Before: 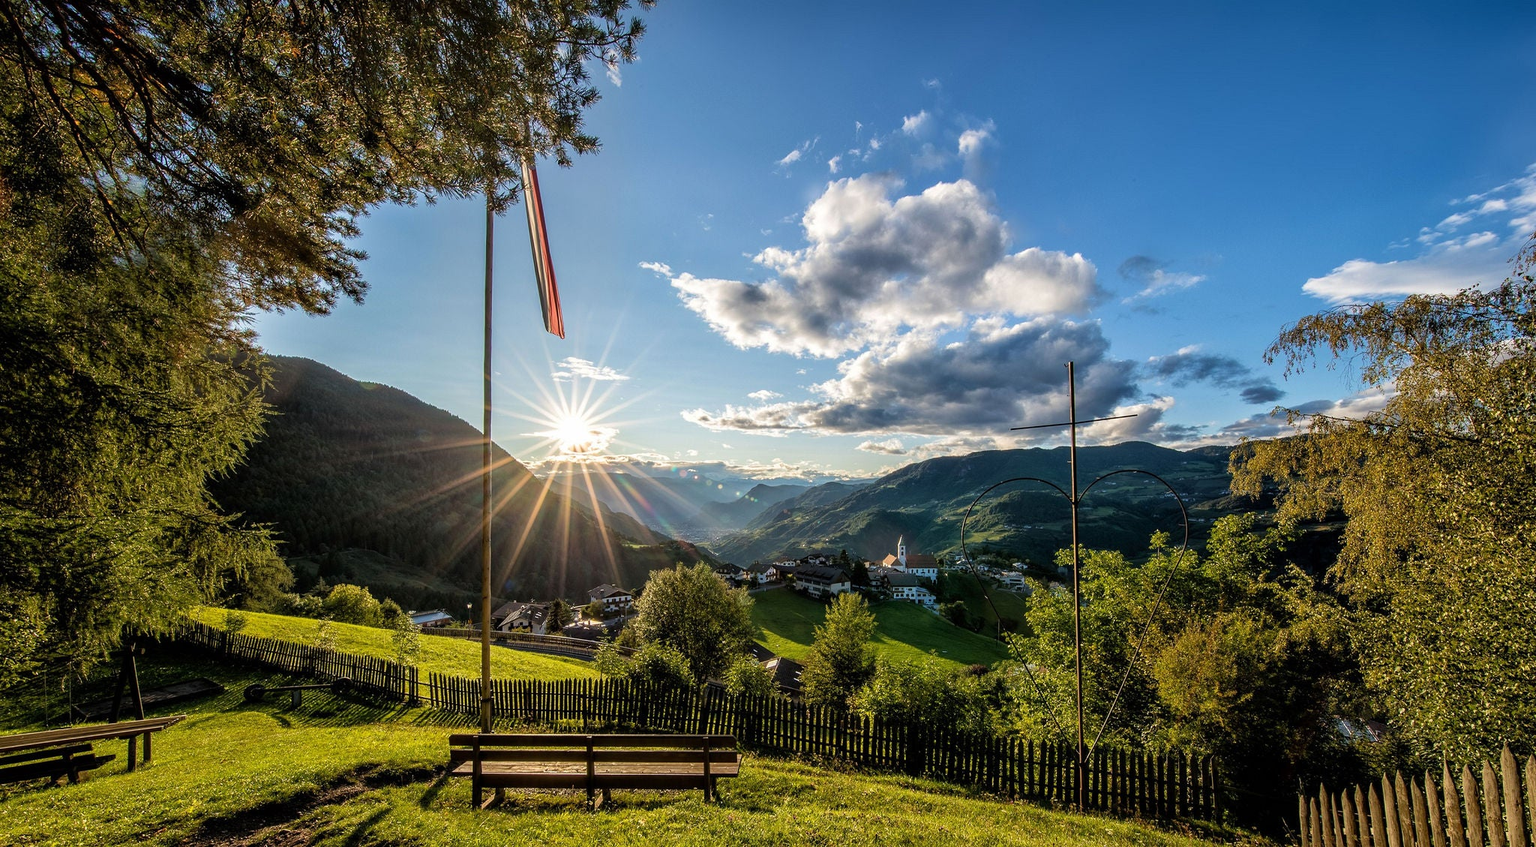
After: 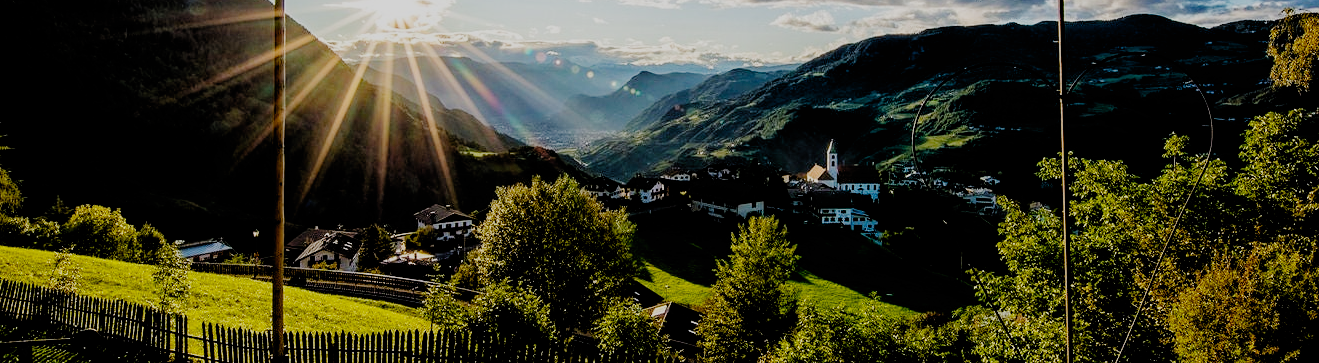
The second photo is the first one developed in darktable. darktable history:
crop: left 18.102%, top 50.87%, right 17.451%, bottom 16.892%
filmic rgb: black relative exposure -3.16 EV, white relative exposure 7.04 EV, hardness 1.47, contrast 1.348, preserve chrominance no, color science v5 (2021)
